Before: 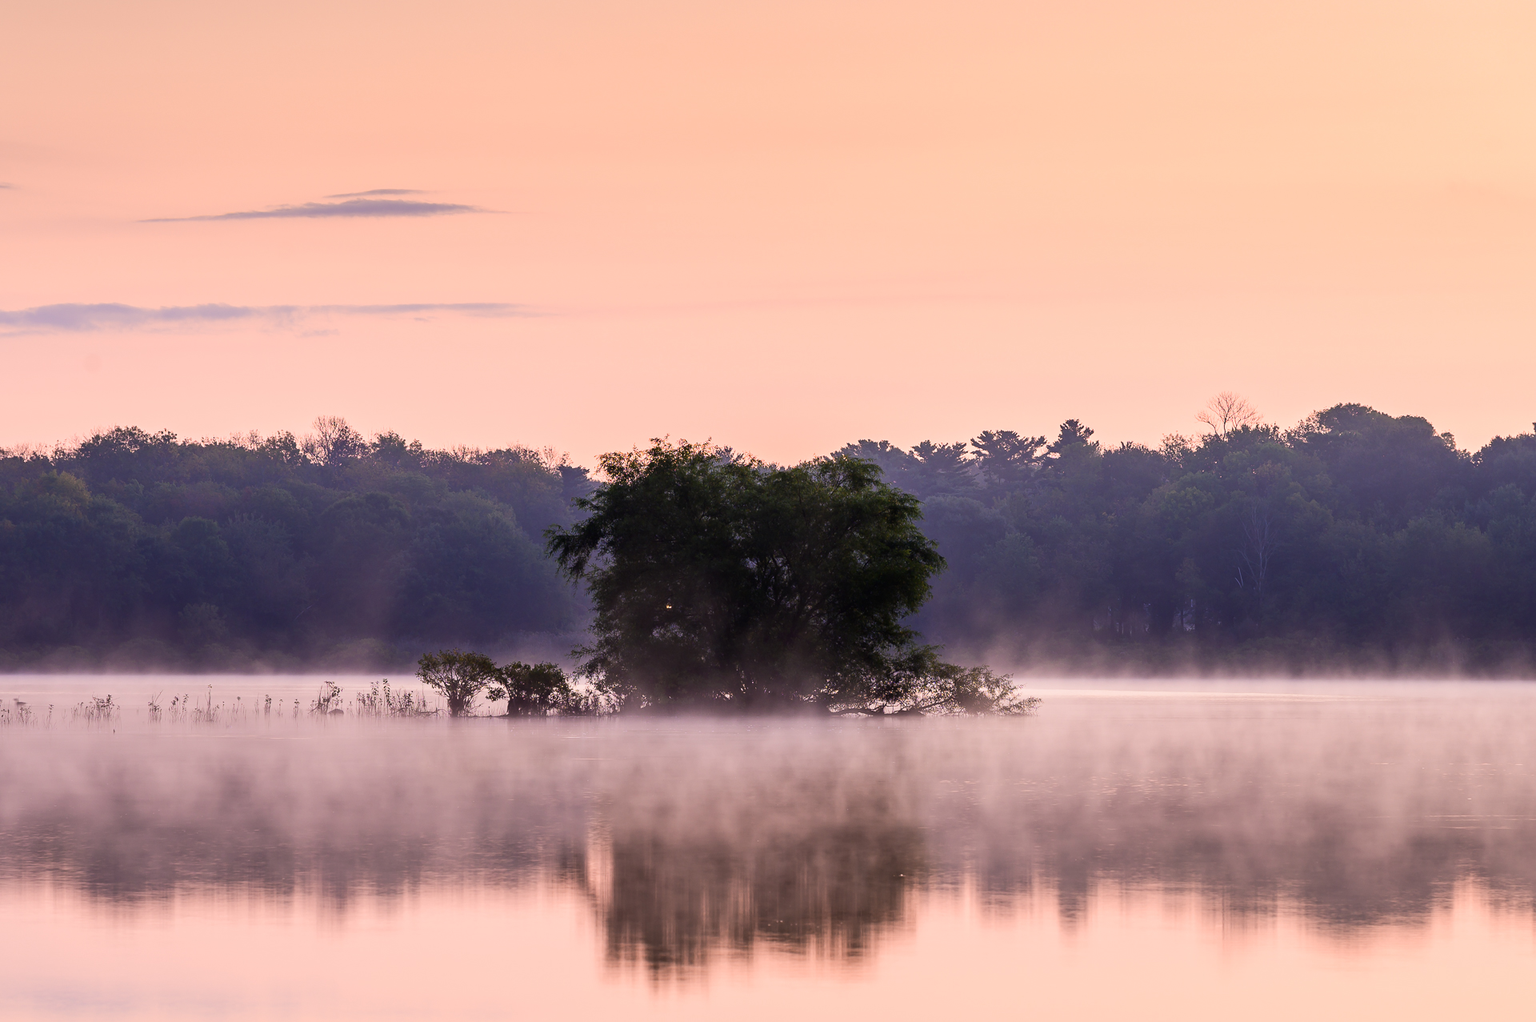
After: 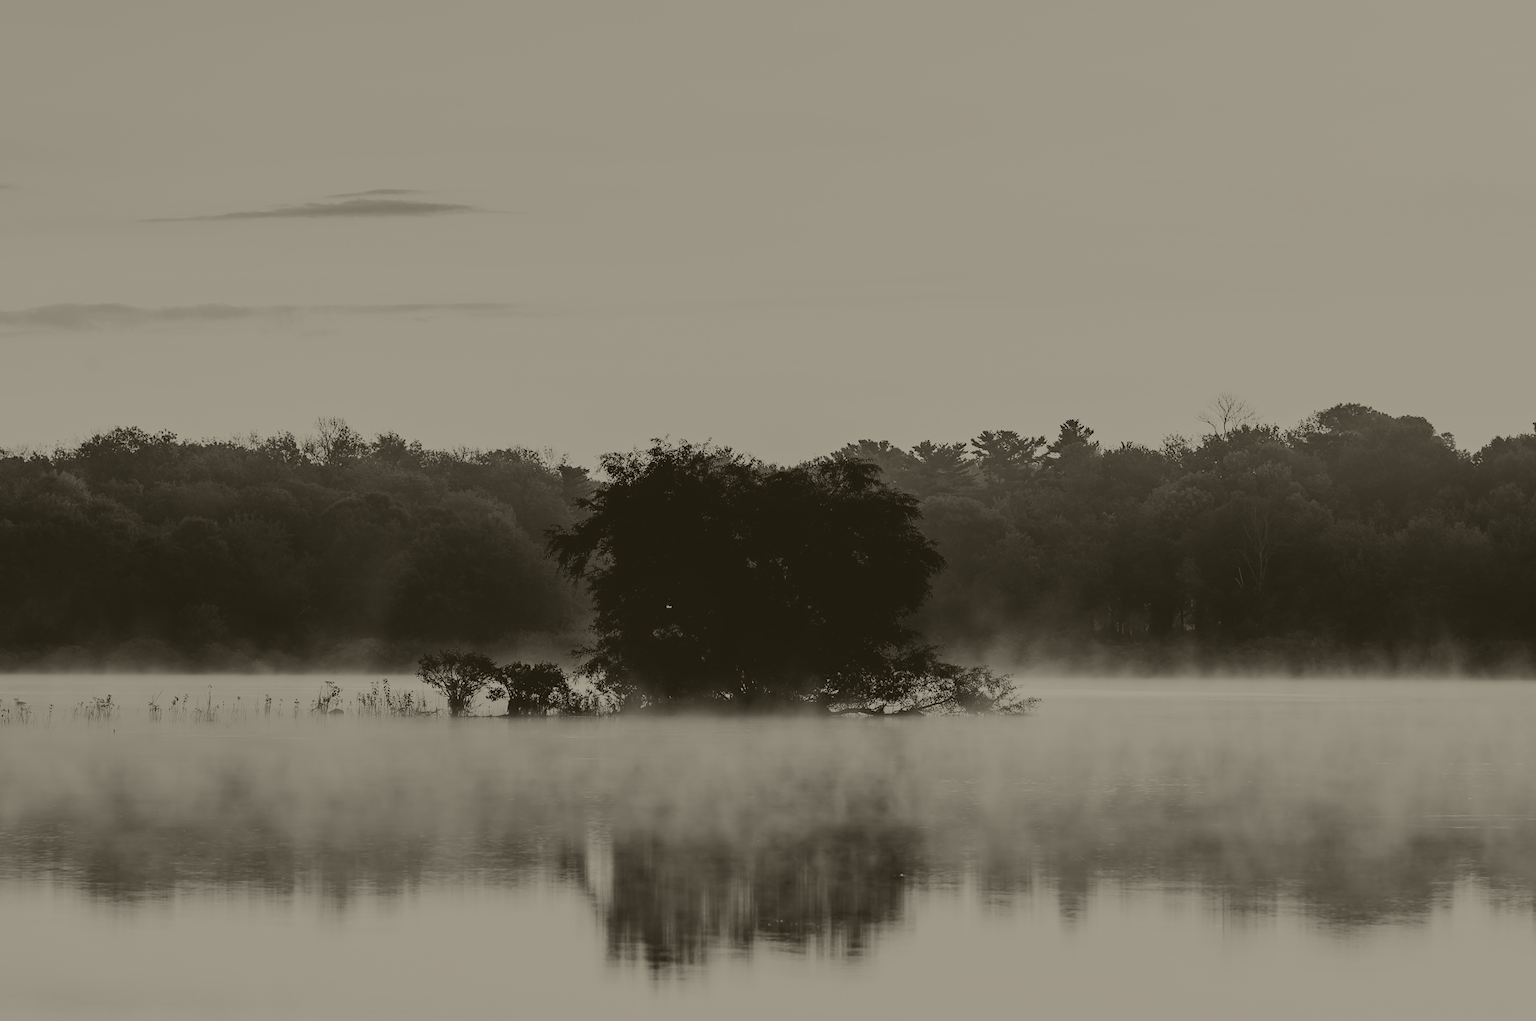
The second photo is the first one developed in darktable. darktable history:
colorize: hue 41.44°, saturation 22%, source mix 60%, lightness 10.61%
filmic rgb: black relative exposure -5 EV, white relative exposure 3.5 EV, hardness 3.19, contrast 1.5, highlights saturation mix -50%
